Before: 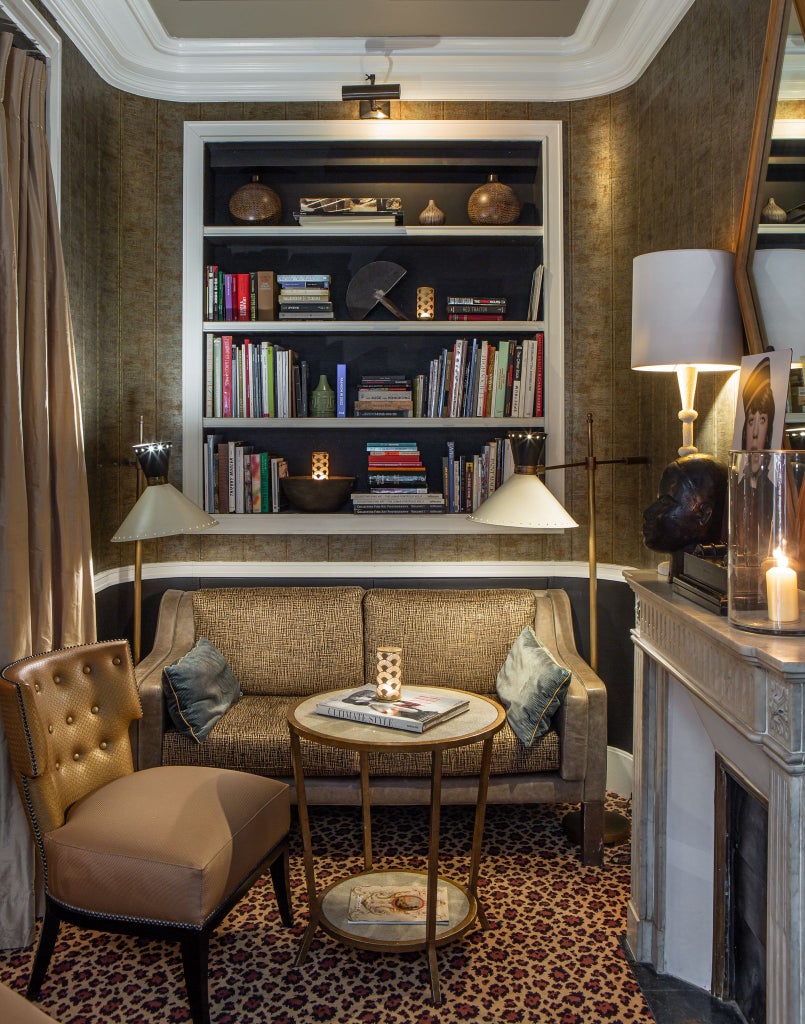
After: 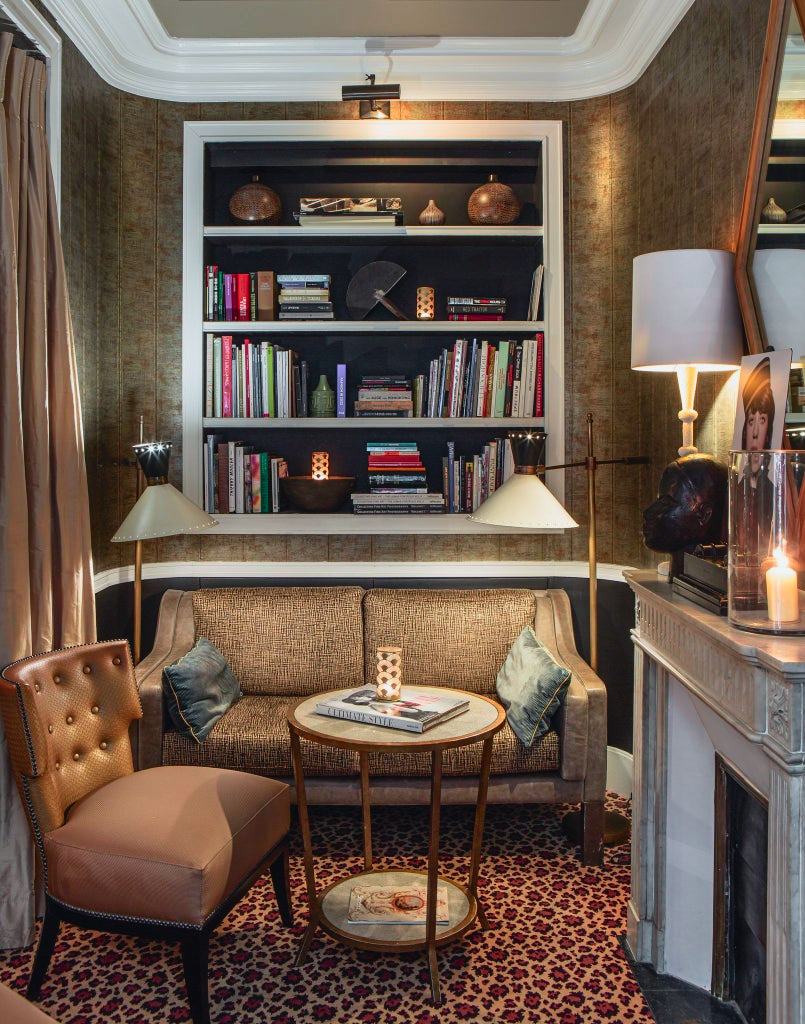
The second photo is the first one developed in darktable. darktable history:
tone curve: curves: ch0 [(0, 0.025) (0.15, 0.143) (0.452, 0.486) (0.751, 0.788) (1, 0.961)]; ch1 [(0, 0) (0.43, 0.408) (0.476, 0.469) (0.497, 0.494) (0.546, 0.571) (0.566, 0.607) (0.62, 0.657) (1, 1)]; ch2 [(0, 0) (0.386, 0.397) (0.505, 0.498) (0.547, 0.546) (0.579, 0.58) (1, 1)], color space Lab, independent channels, preserve colors none
